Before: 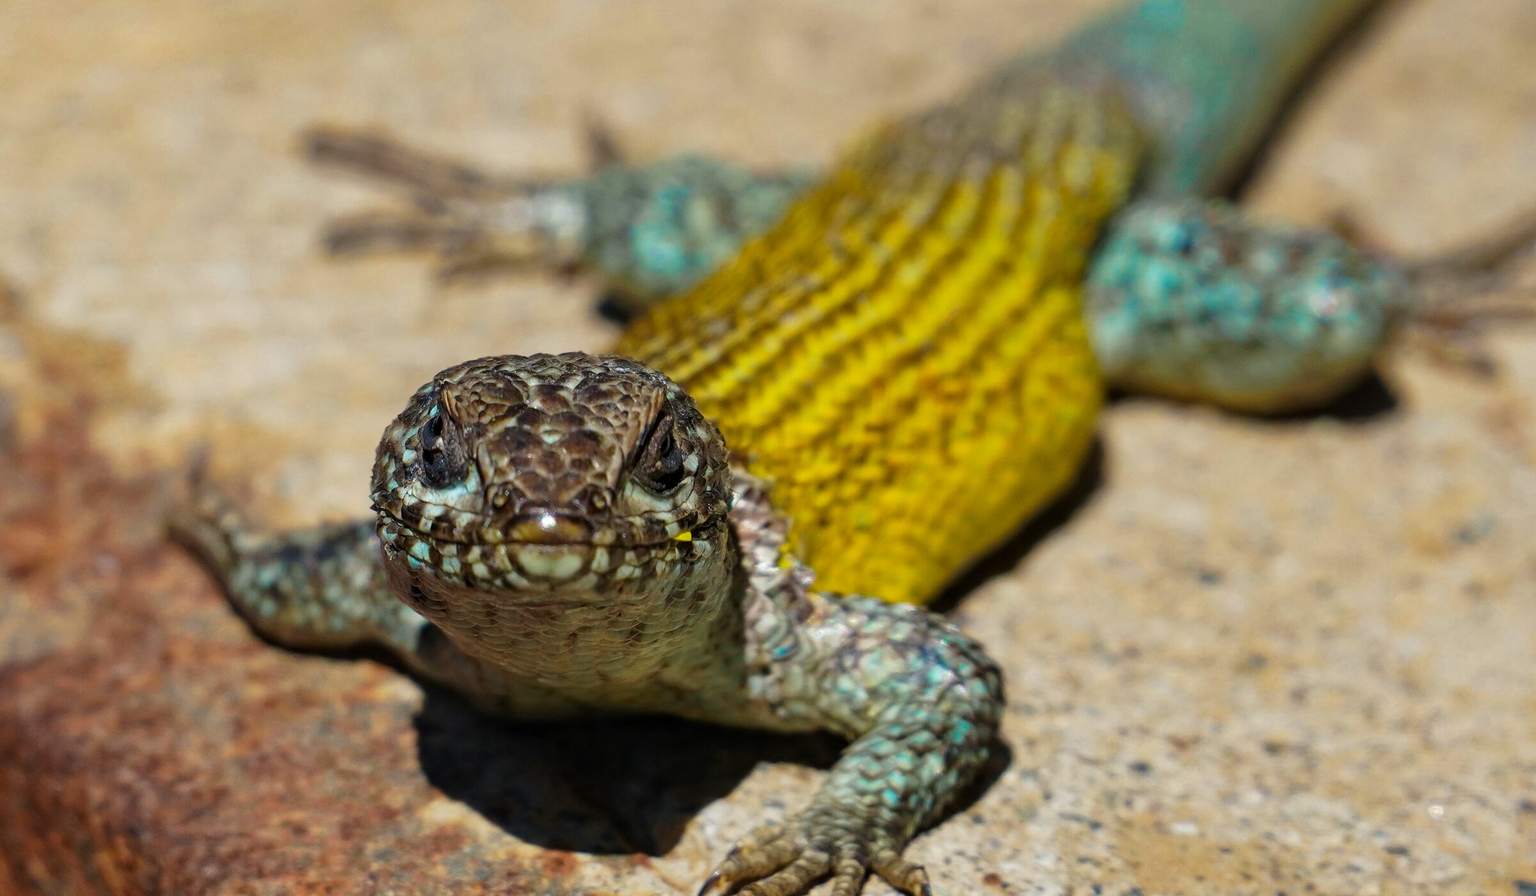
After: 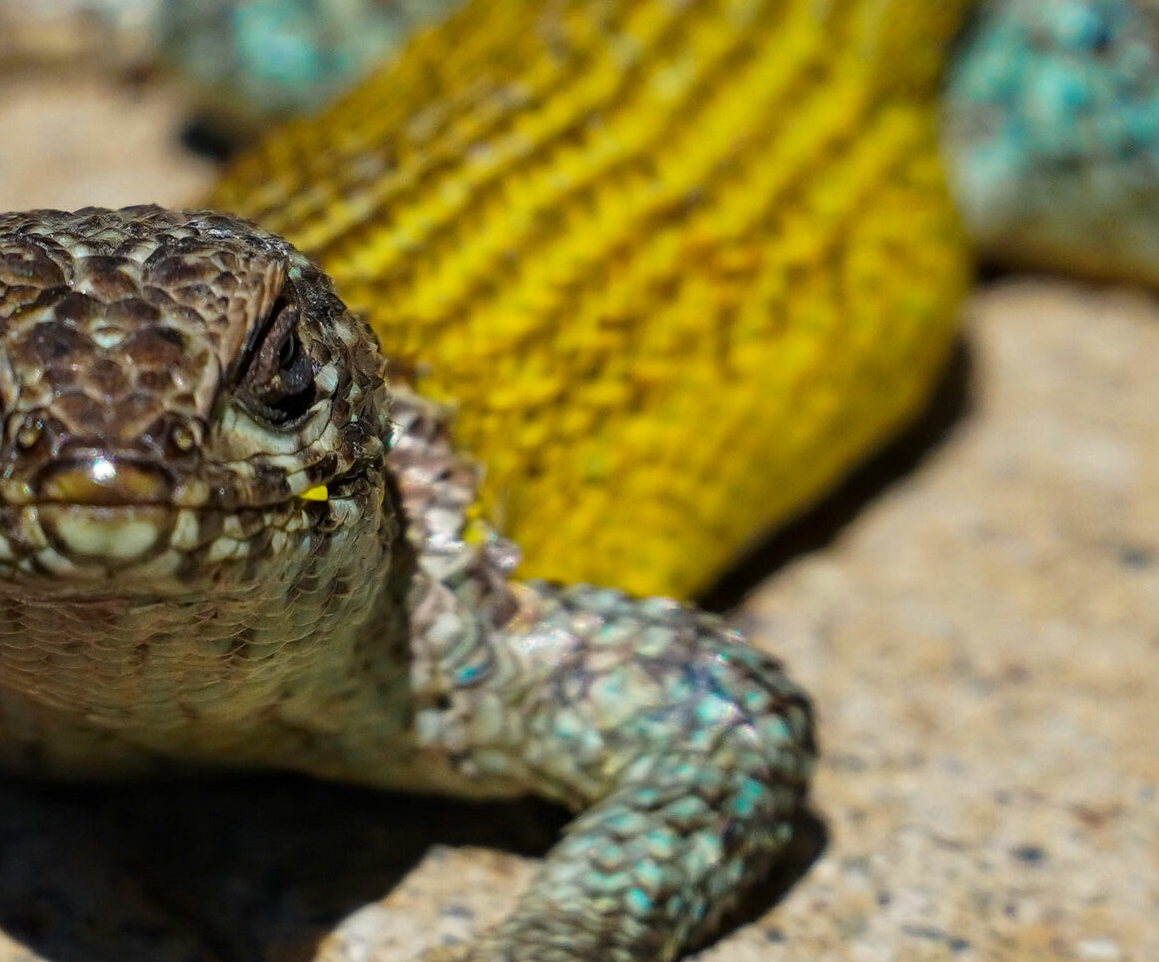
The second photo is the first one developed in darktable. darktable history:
crop: left 31.379%, top 24.658%, right 20.326%, bottom 6.628%
